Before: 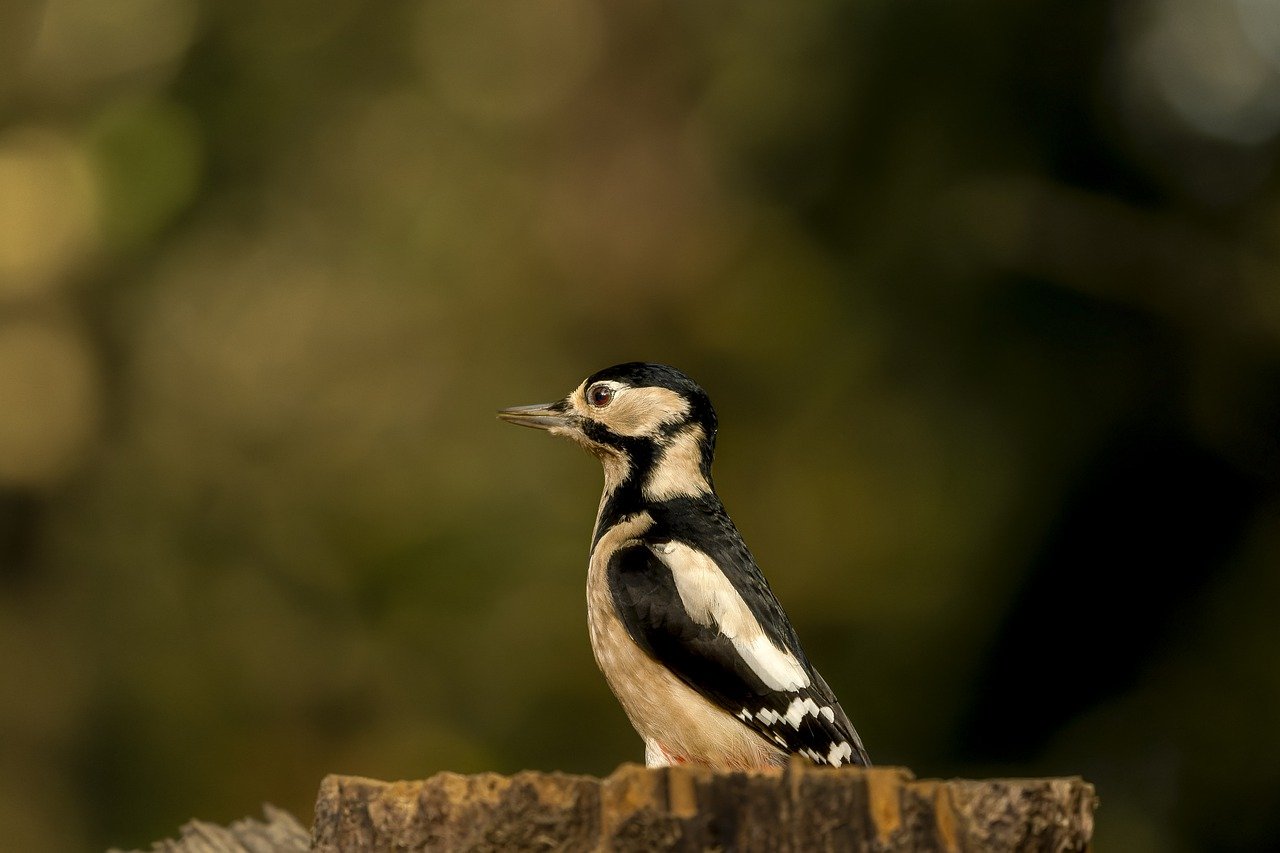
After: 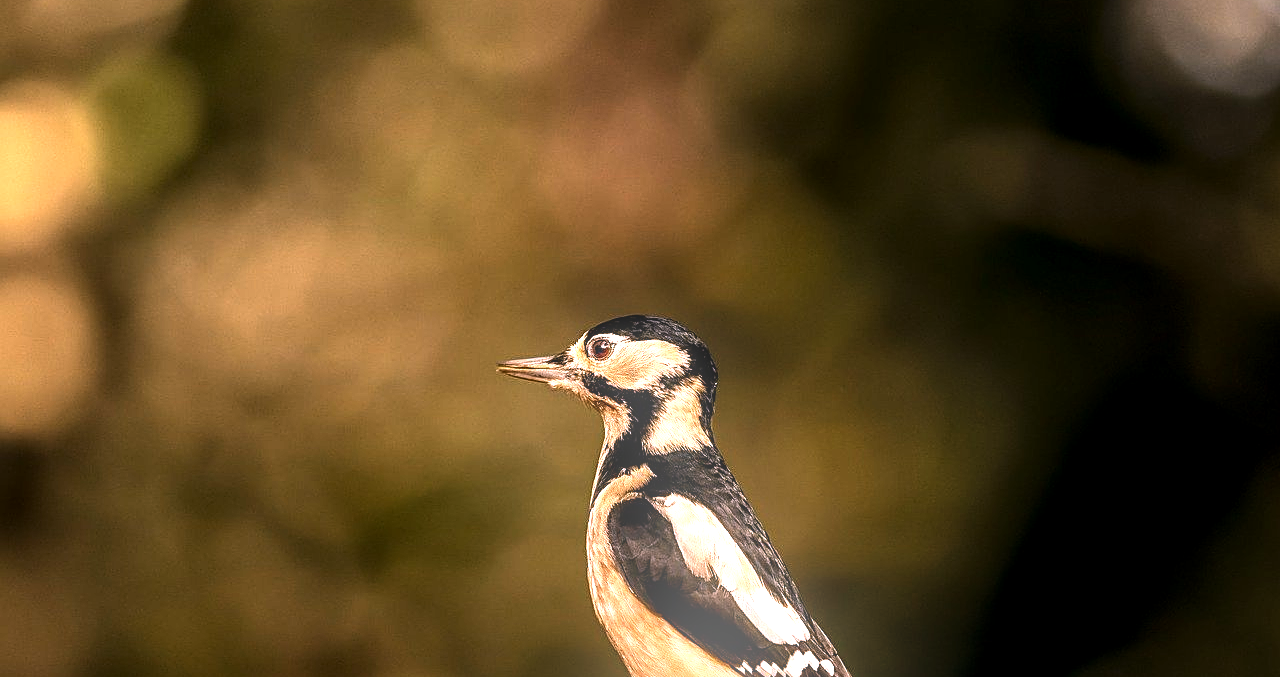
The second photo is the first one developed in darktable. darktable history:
crop and rotate: top 5.667%, bottom 14.937%
bloom: size 15%, threshold 97%, strength 7%
exposure: exposure 0.496 EV, compensate highlight preservation false
tone equalizer: -8 EV -0.75 EV, -7 EV -0.7 EV, -6 EV -0.6 EV, -5 EV -0.4 EV, -3 EV 0.4 EV, -2 EV 0.6 EV, -1 EV 0.7 EV, +0 EV 0.75 EV, edges refinement/feathering 500, mask exposure compensation -1.57 EV, preserve details no
local contrast: on, module defaults
sharpen: on, module defaults
white balance: red 1.188, blue 1.11
levels: levels [0, 0.474, 0.947]
